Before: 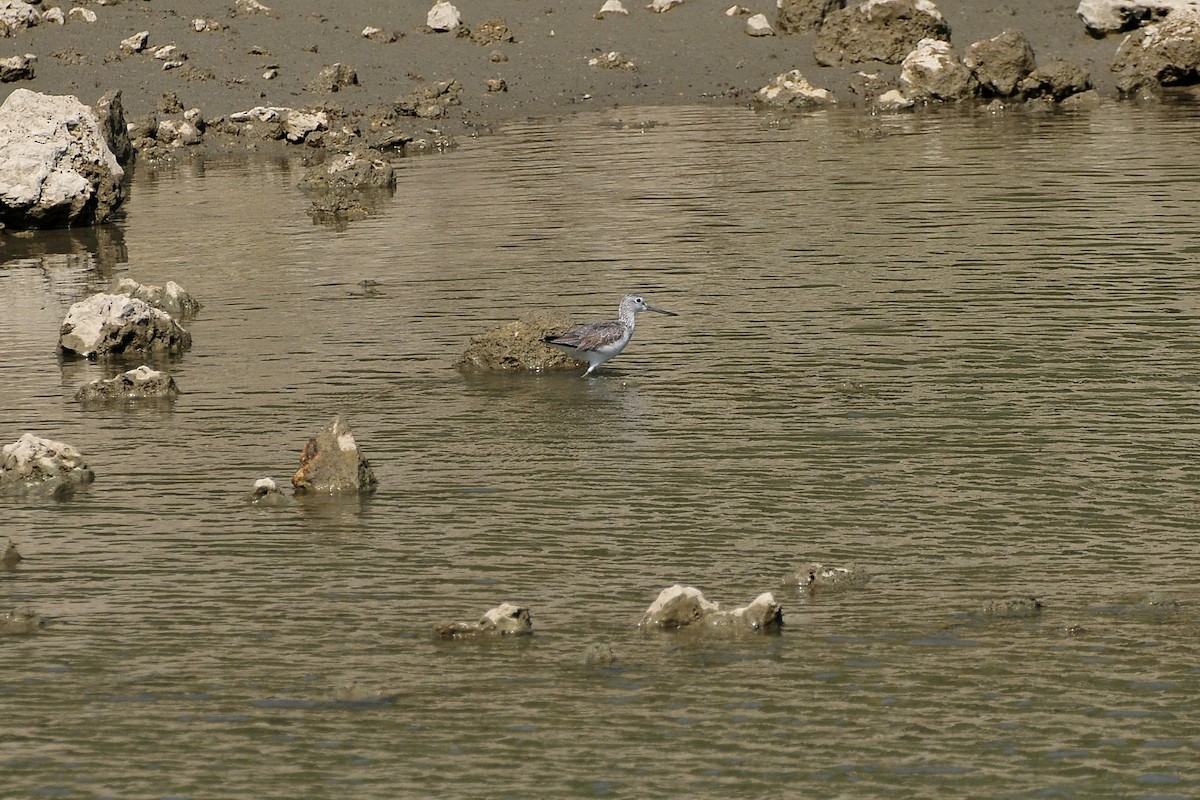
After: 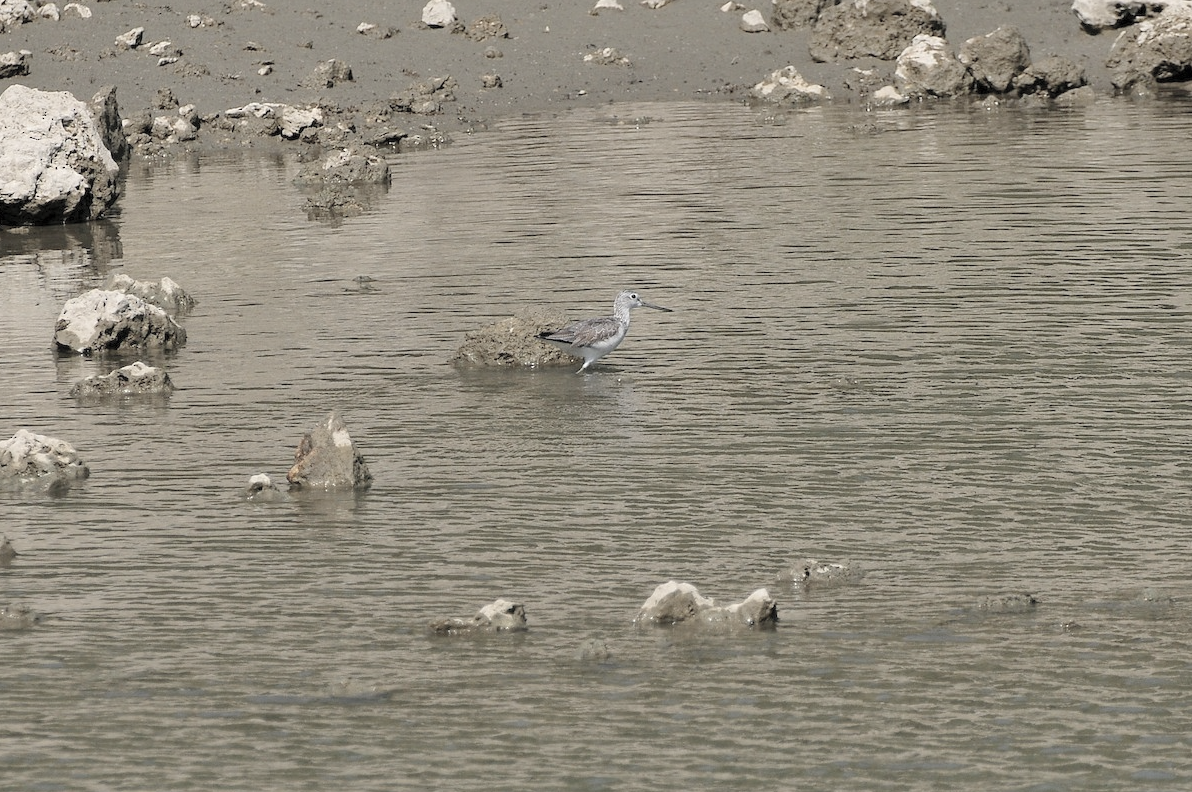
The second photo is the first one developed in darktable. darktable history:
crop: left 0.453%, top 0.531%, right 0.167%, bottom 0.409%
contrast brightness saturation: brightness 0.184, saturation -0.481
